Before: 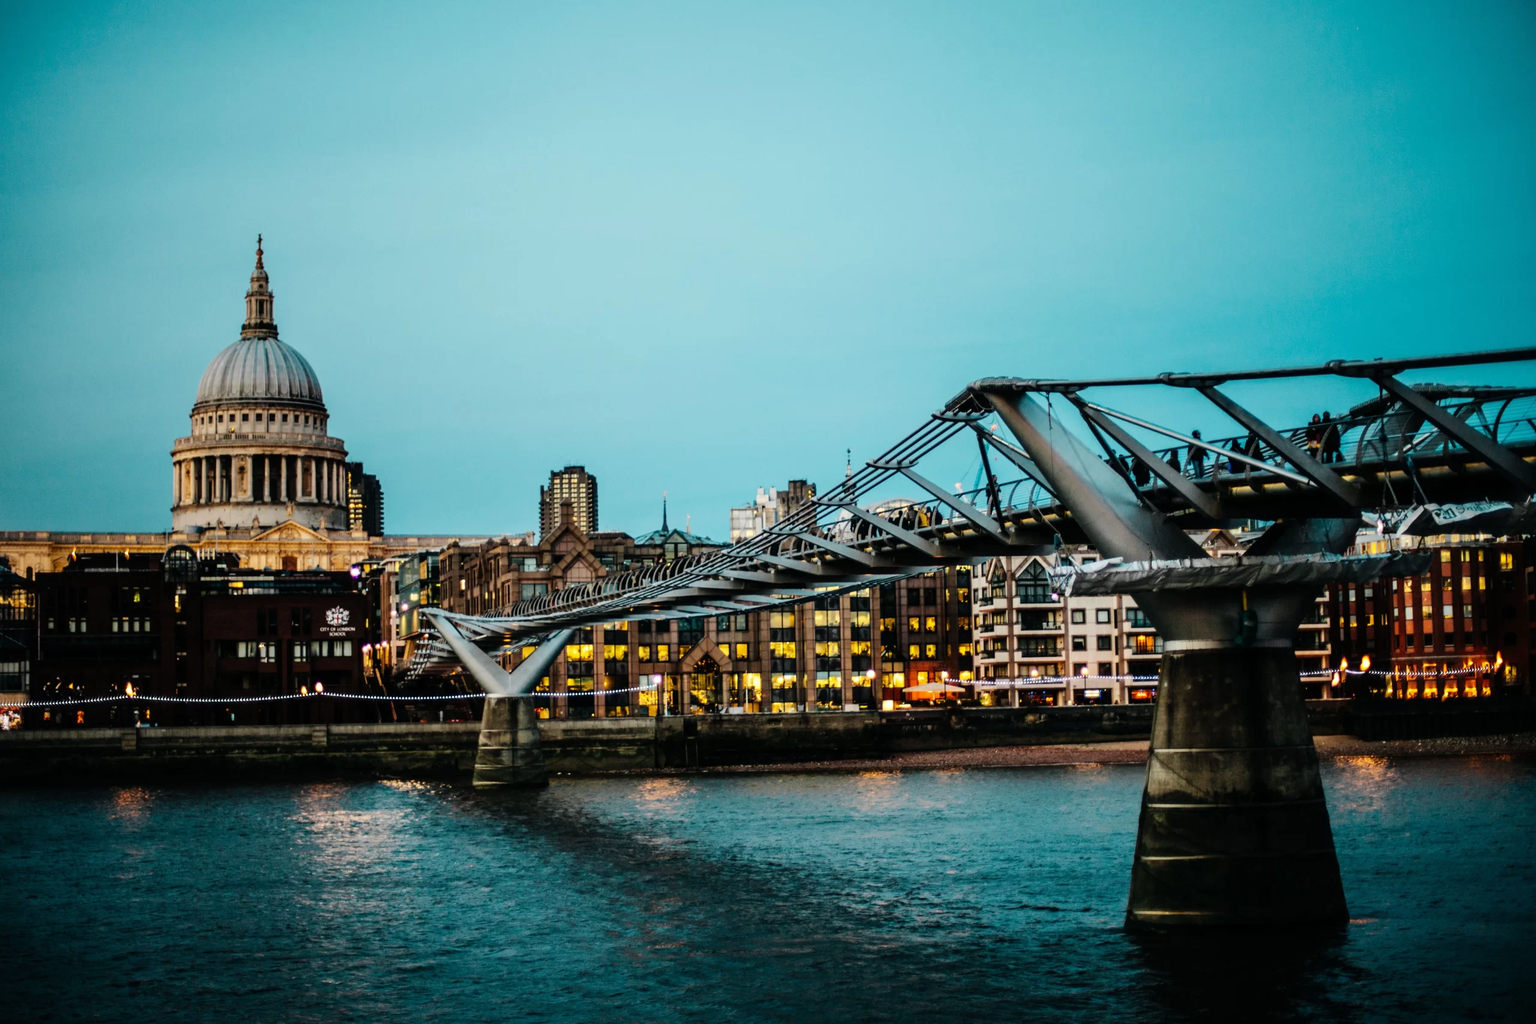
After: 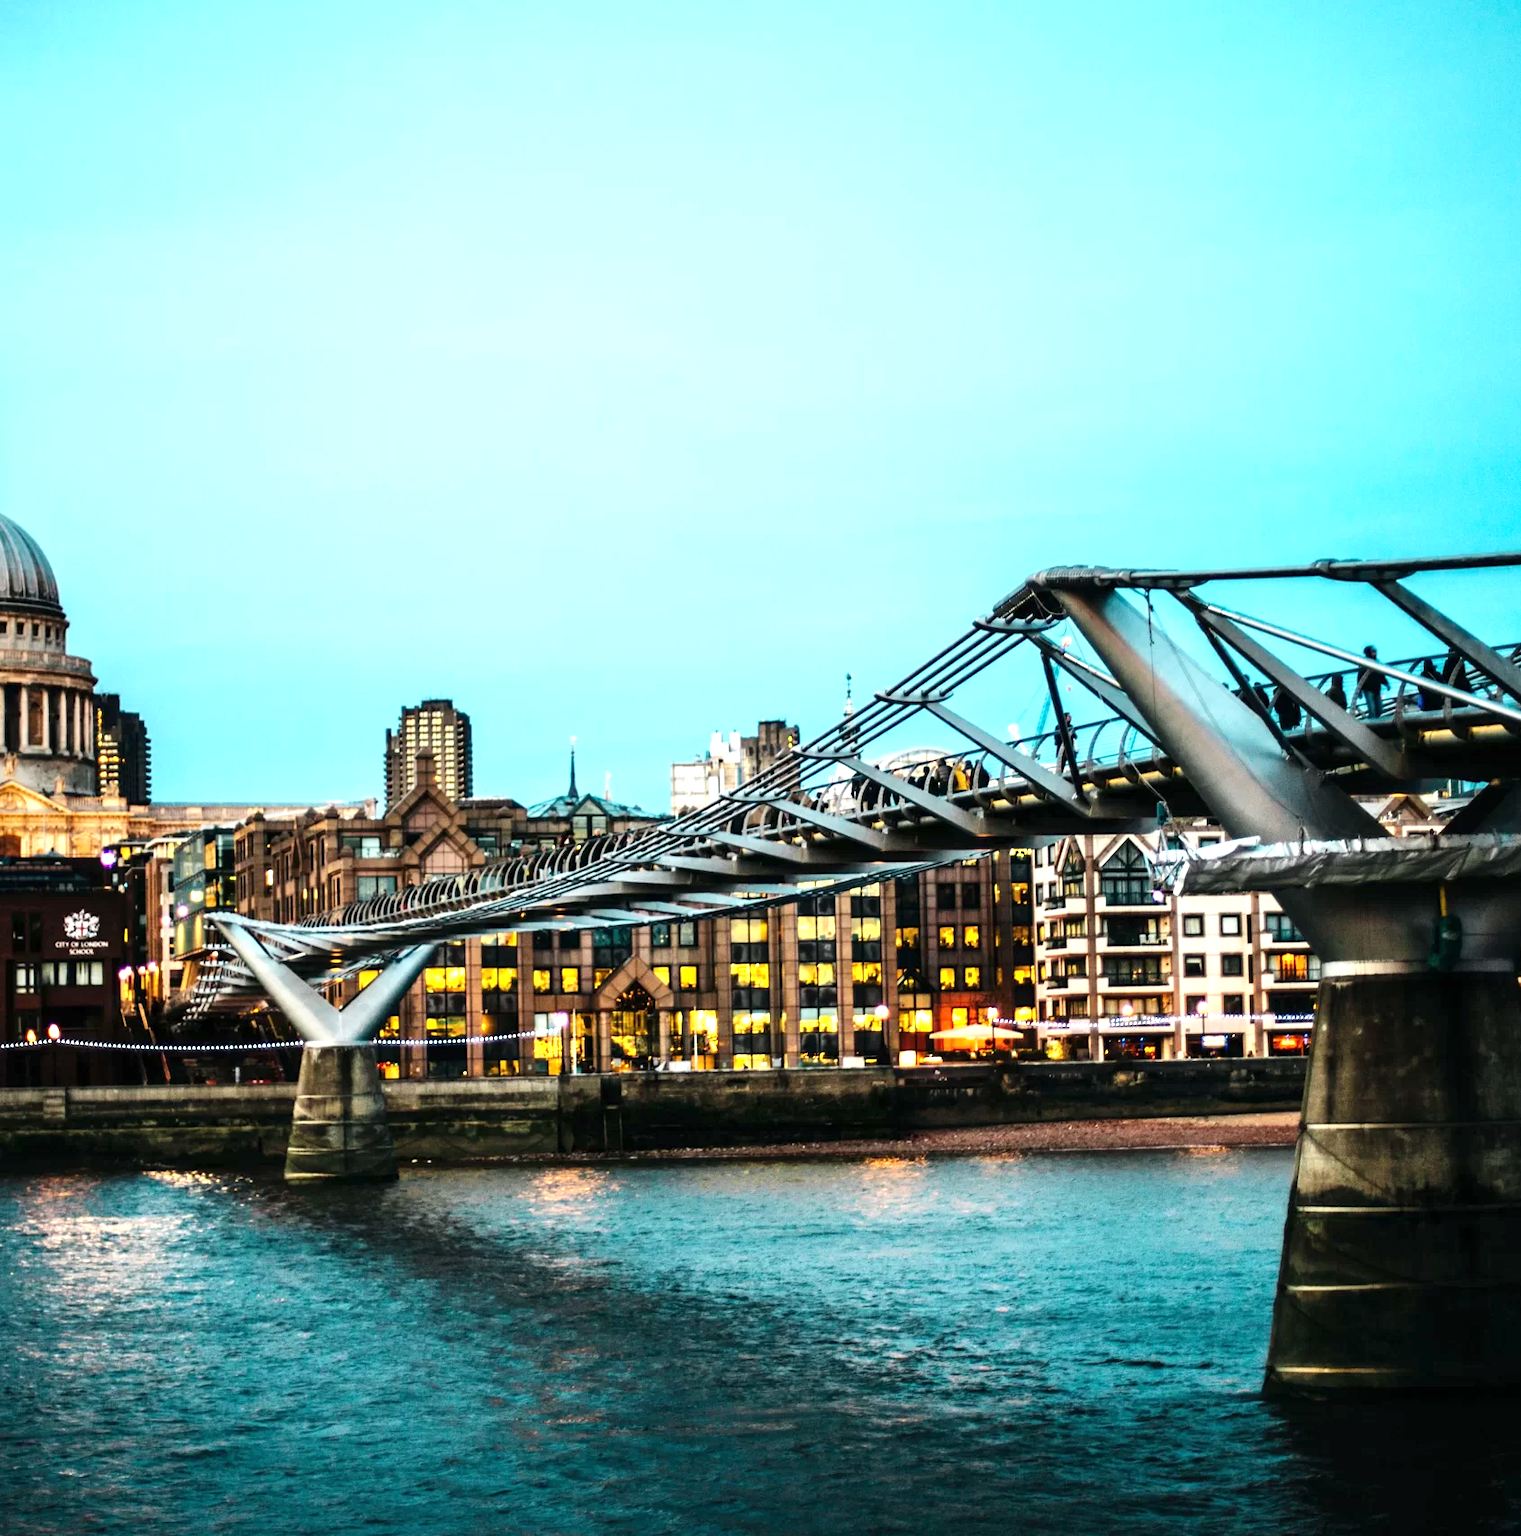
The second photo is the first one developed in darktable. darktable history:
exposure: exposure 1 EV, compensate highlight preservation false
crop and rotate: left 18.442%, right 15.508%
